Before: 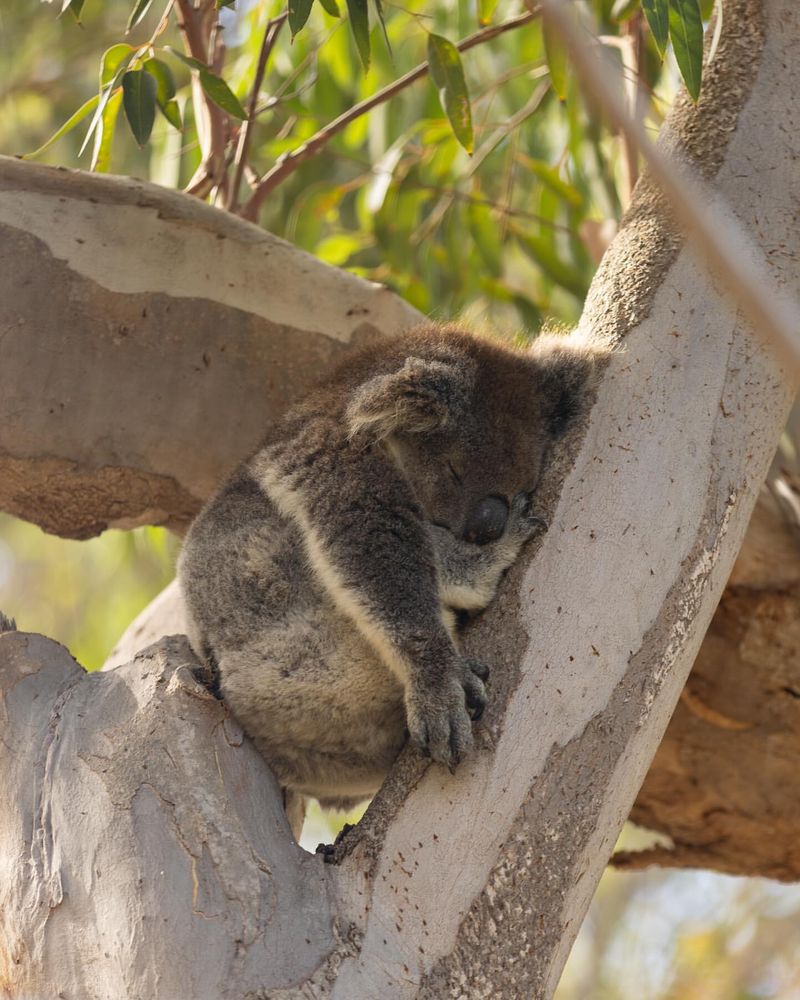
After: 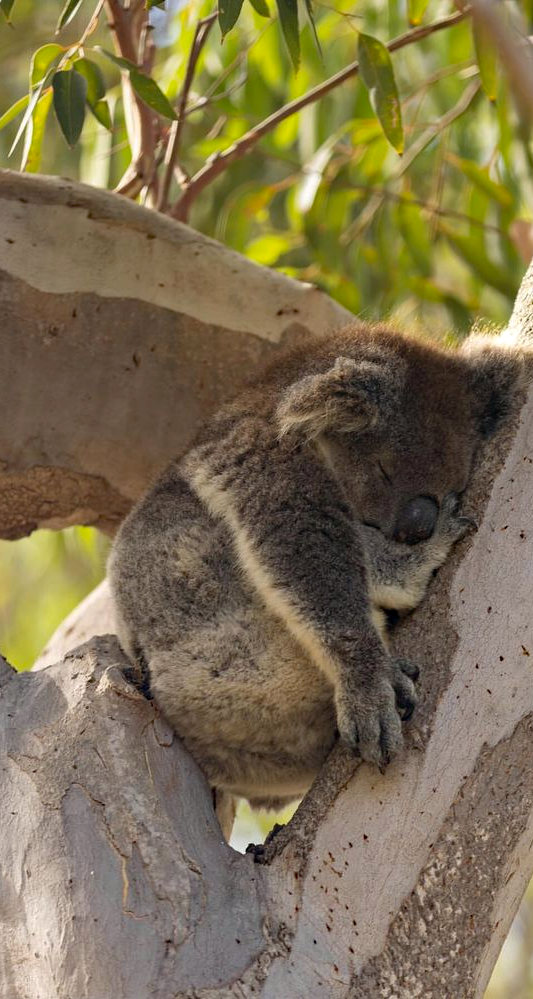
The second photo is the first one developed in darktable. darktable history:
crop and rotate: left 8.786%, right 24.548%
haze removal: strength 0.29, distance 0.25, compatibility mode true, adaptive false
